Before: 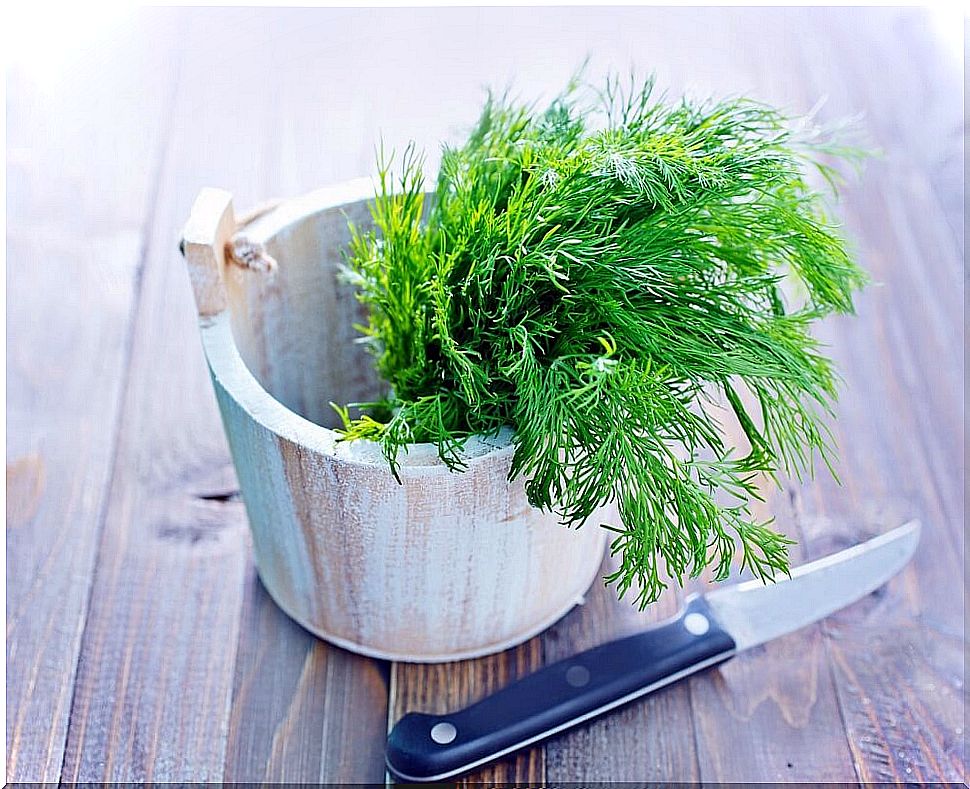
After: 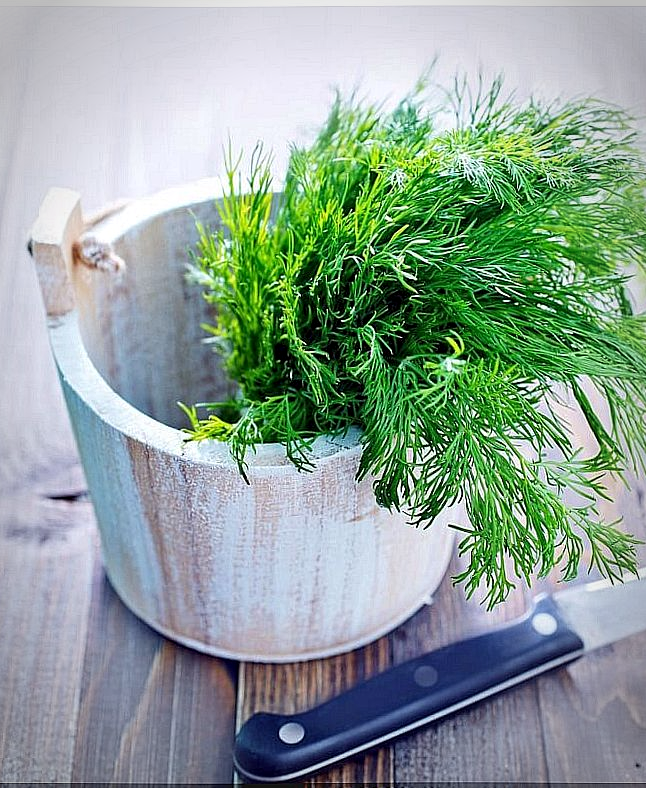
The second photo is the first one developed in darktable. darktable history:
vignetting: automatic ratio true
crop and rotate: left 15.754%, right 17.579%
local contrast: highlights 100%, shadows 100%, detail 120%, midtone range 0.2
